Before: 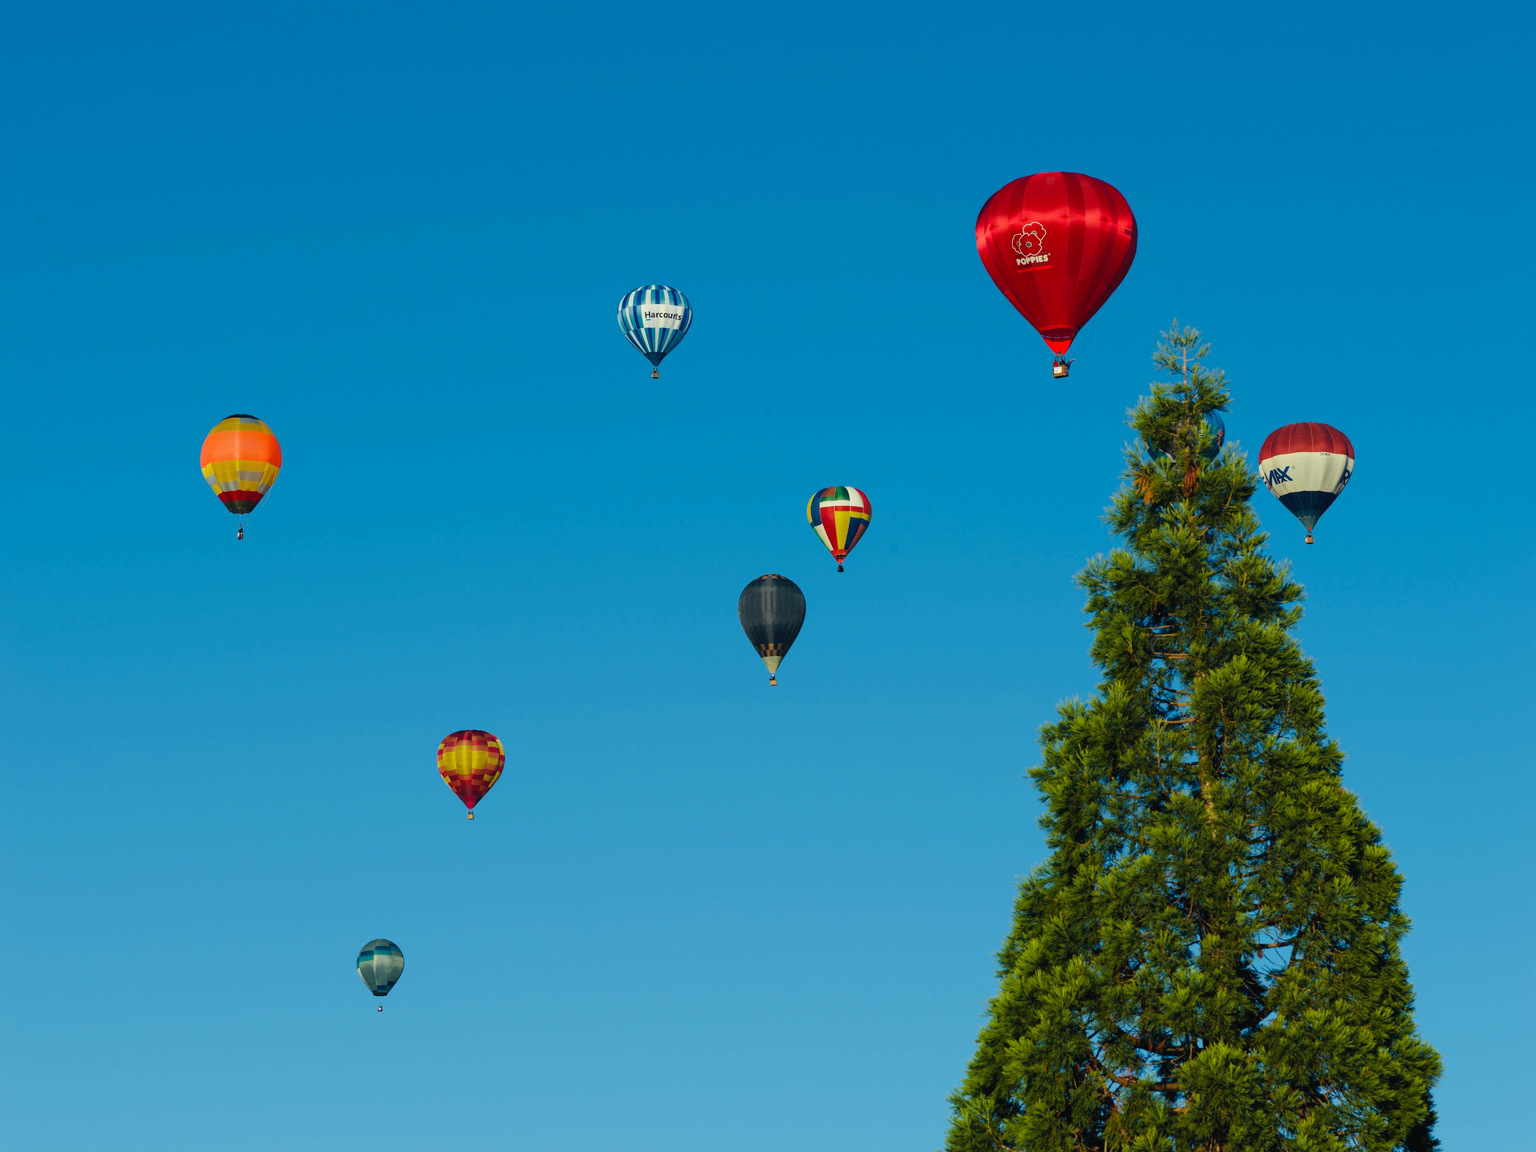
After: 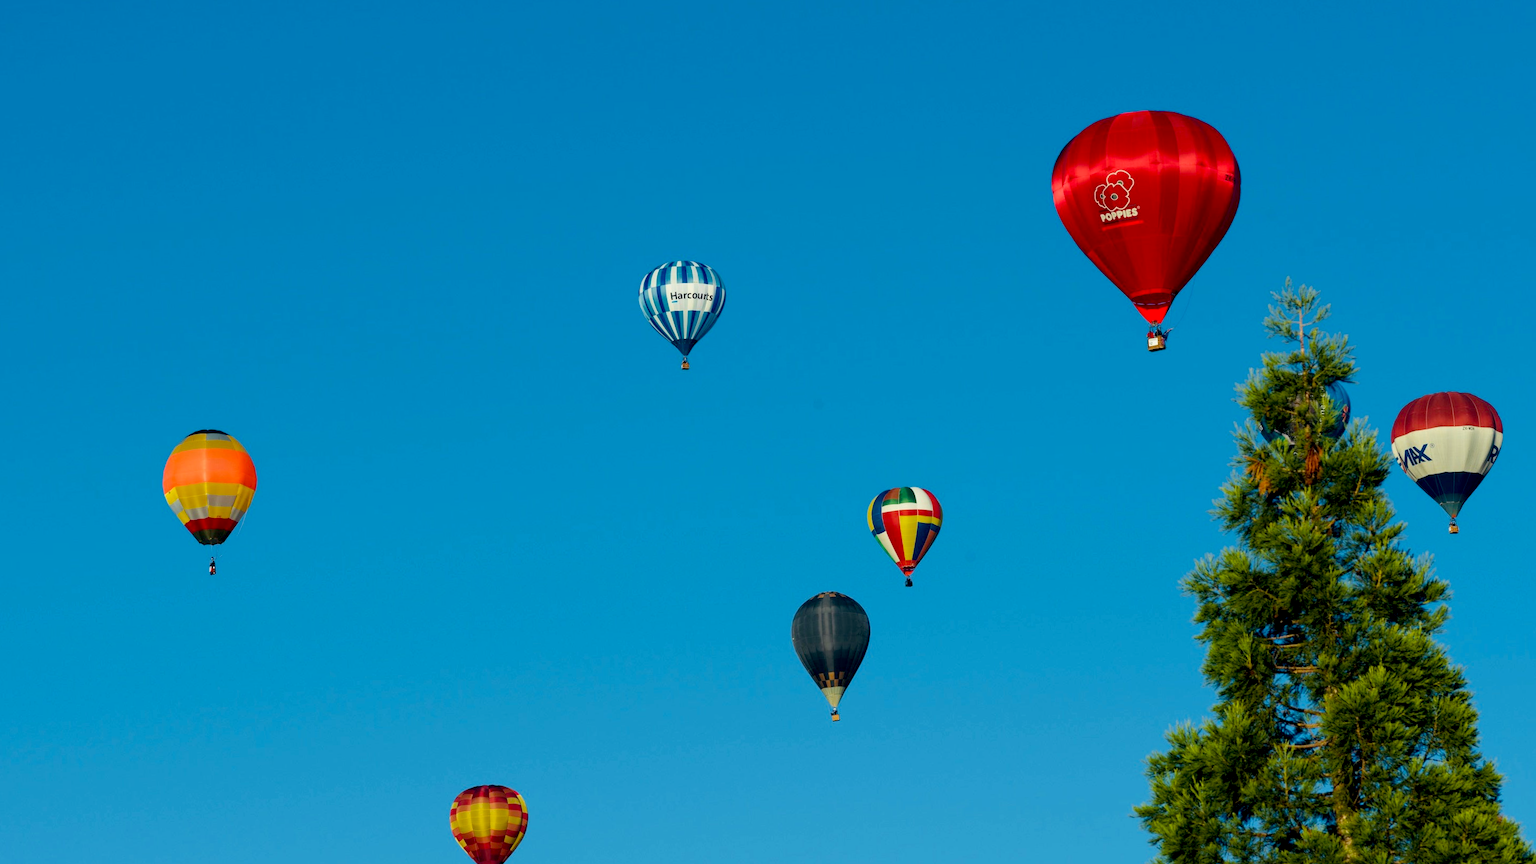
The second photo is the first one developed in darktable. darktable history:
exposure: black level correction 0.009, exposure 0.119 EV, compensate highlight preservation false
crop: left 1.509%, top 3.452%, right 7.696%, bottom 28.452%
rotate and perspective: rotation -2.12°, lens shift (vertical) 0.009, lens shift (horizontal) -0.008, automatic cropping original format, crop left 0.036, crop right 0.964, crop top 0.05, crop bottom 0.959
